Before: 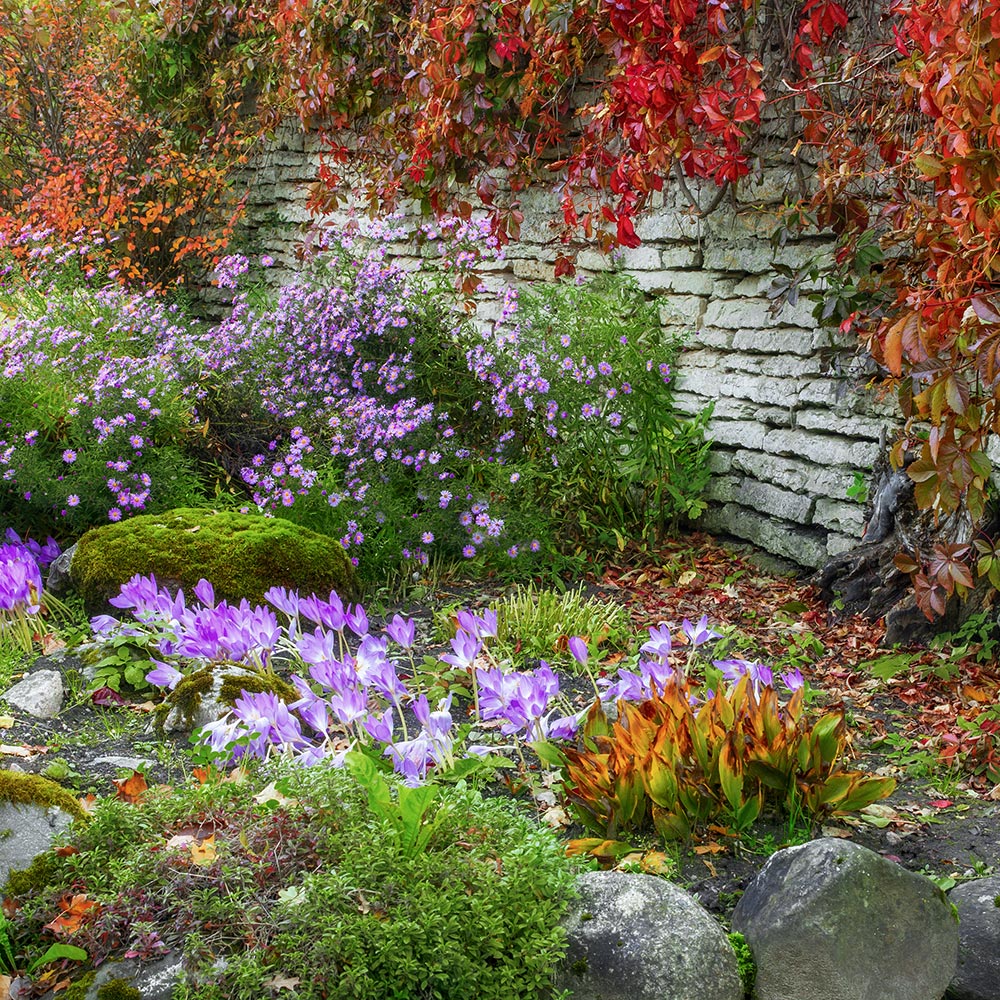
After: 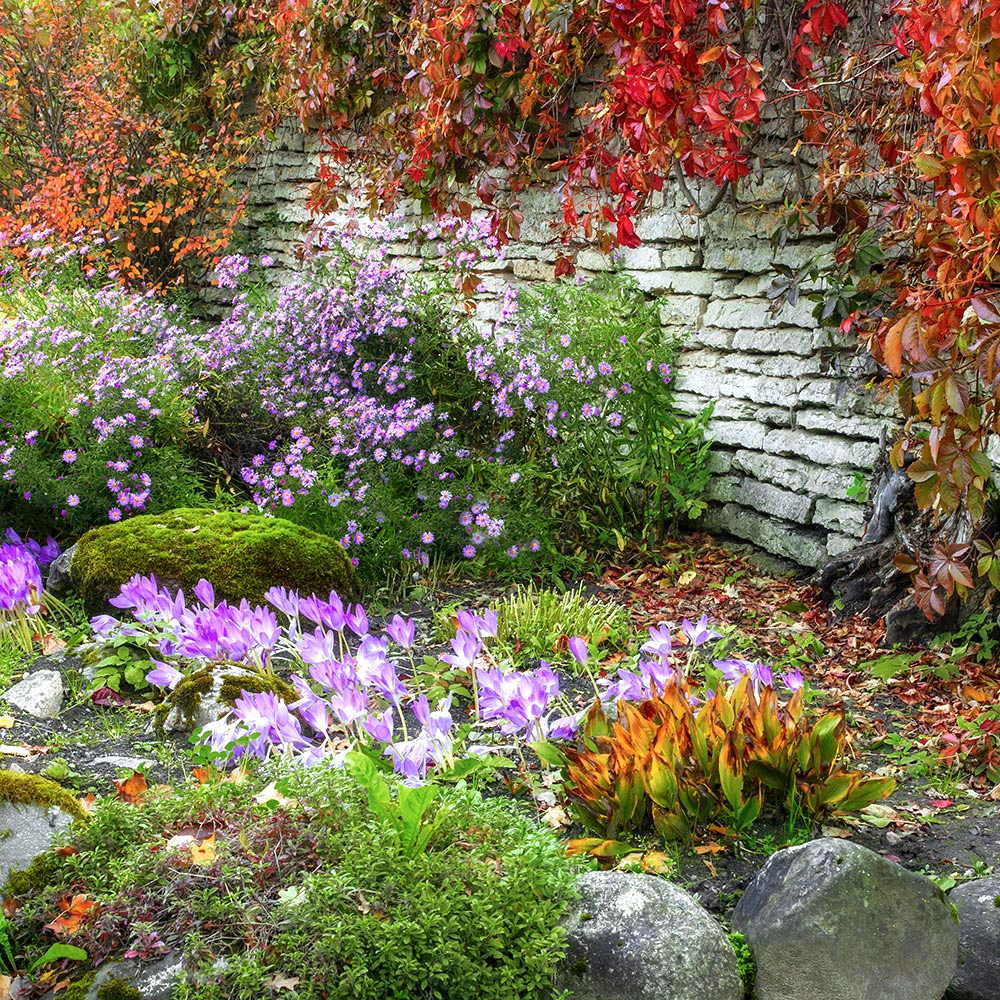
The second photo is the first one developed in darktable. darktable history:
tone equalizer: -8 EV -0.381 EV, -7 EV -0.411 EV, -6 EV -0.323 EV, -5 EV -0.255 EV, -3 EV 0.196 EV, -2 EV 0.351 EV, -1 EV 0.366 EV, +0 EV 0.419 EV
